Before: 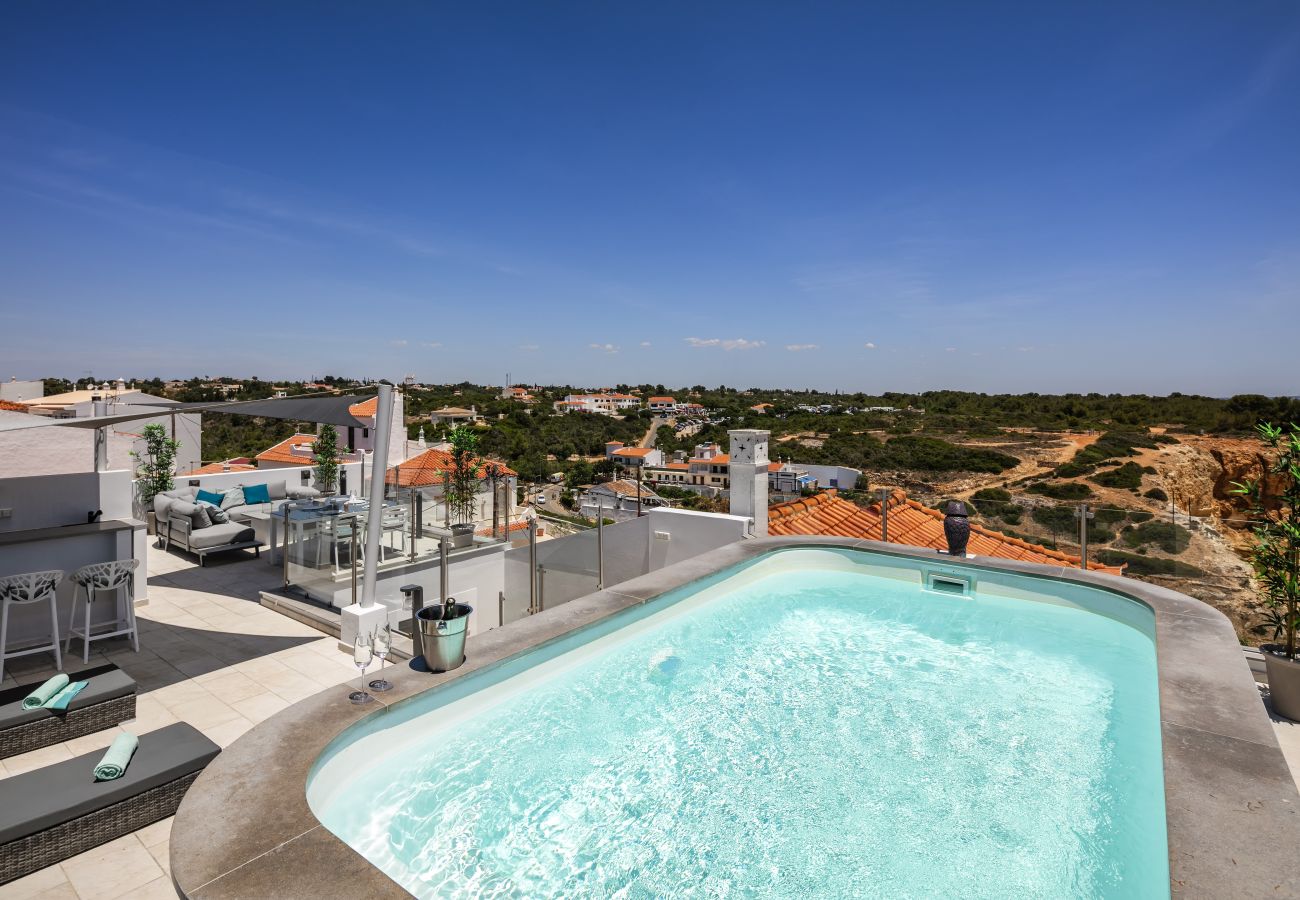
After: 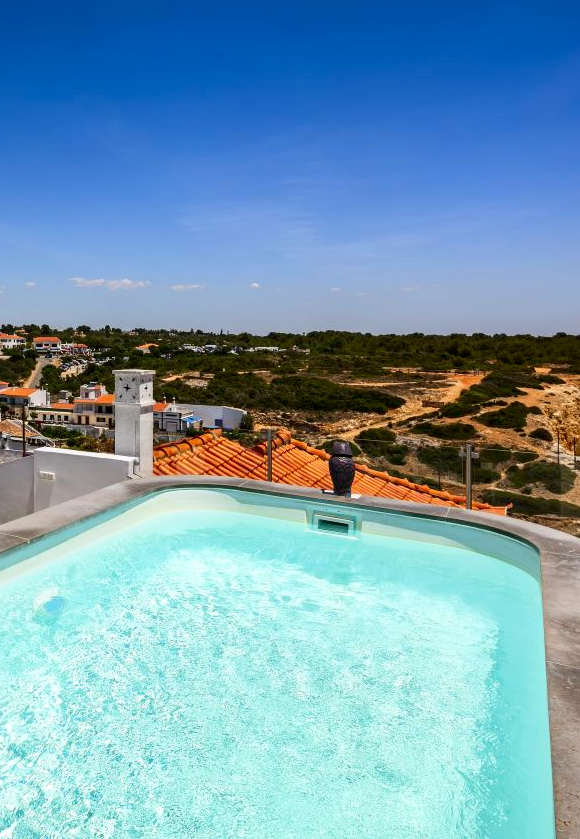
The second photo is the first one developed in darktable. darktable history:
crop: left 47.355%, top 6.678%, right 8.014%
exposure: black level correction 0.001, compensate highlight preservation false
contrast brightness saturation: contrast 0.18, saturation 0.299
